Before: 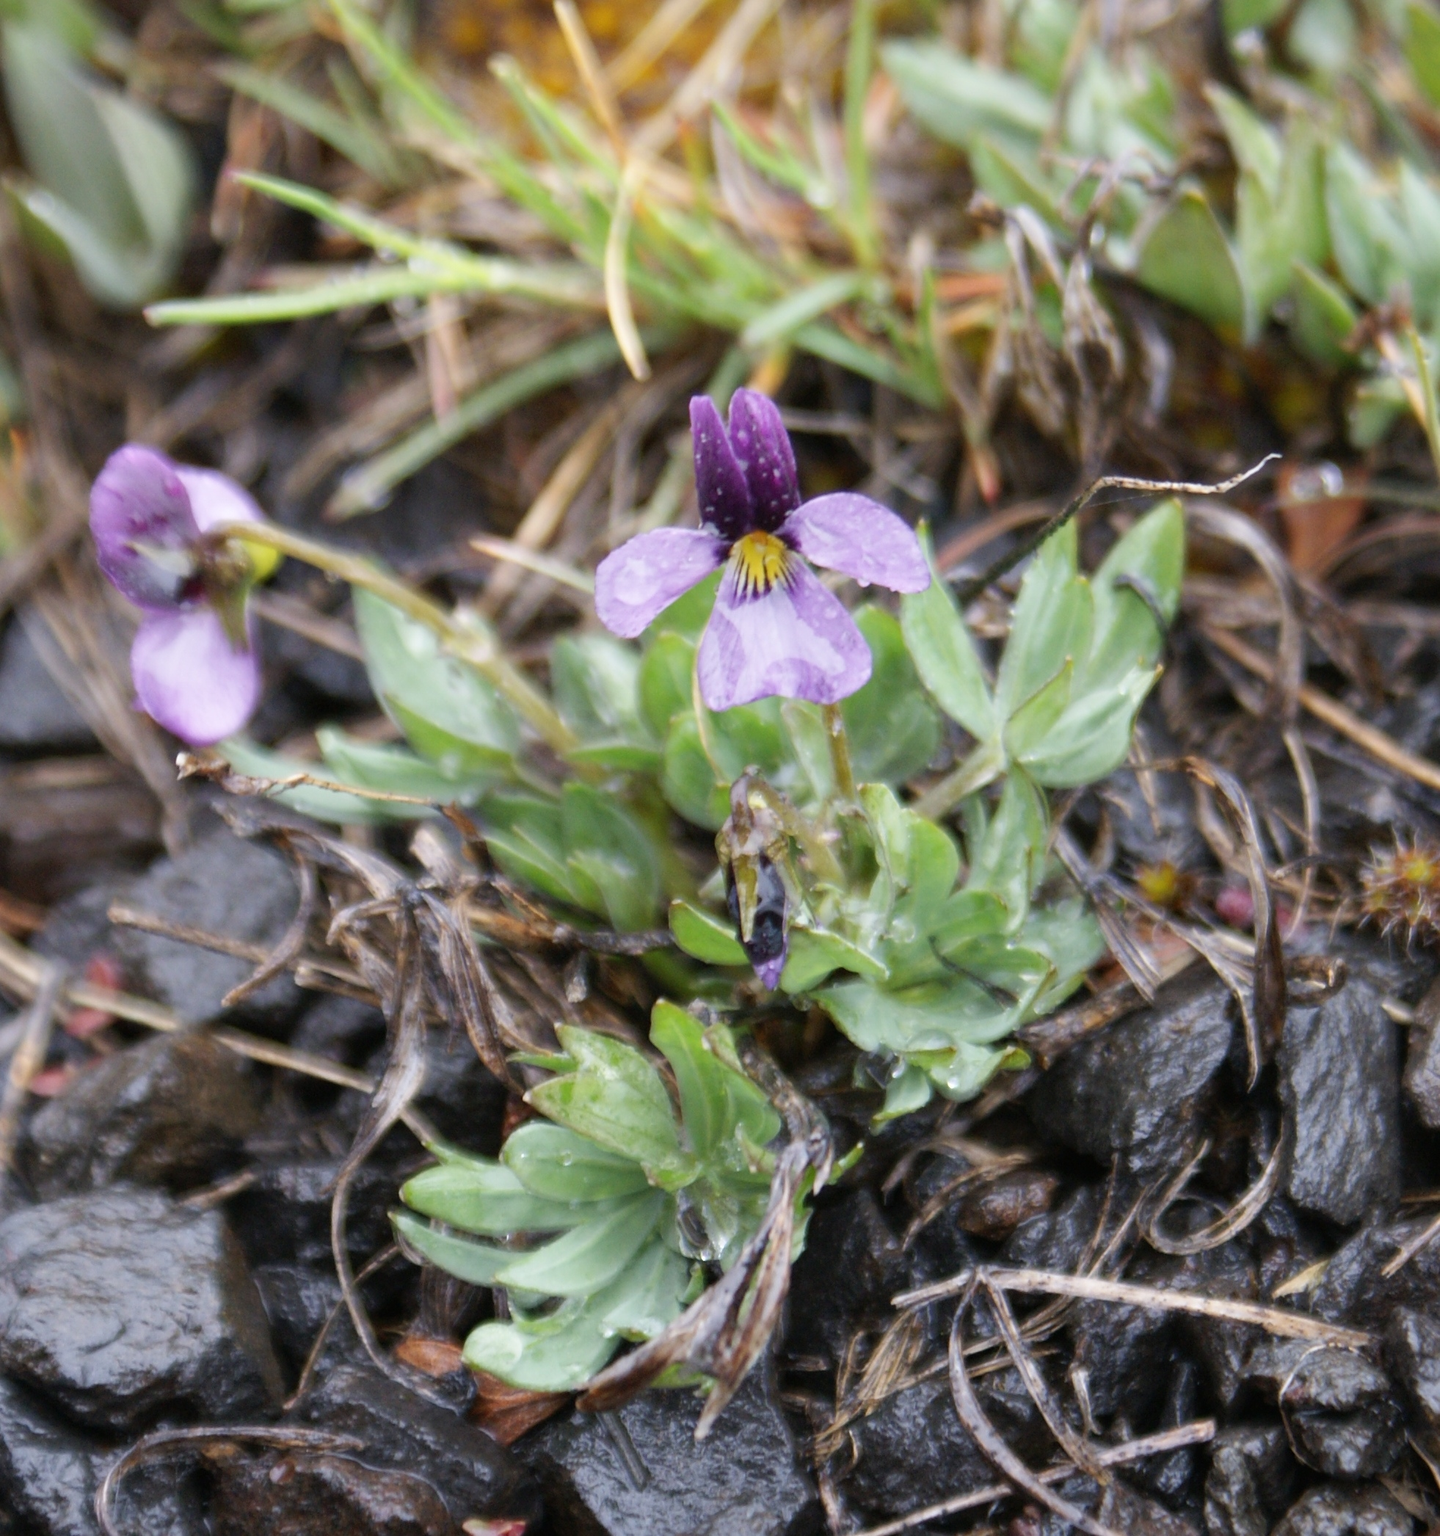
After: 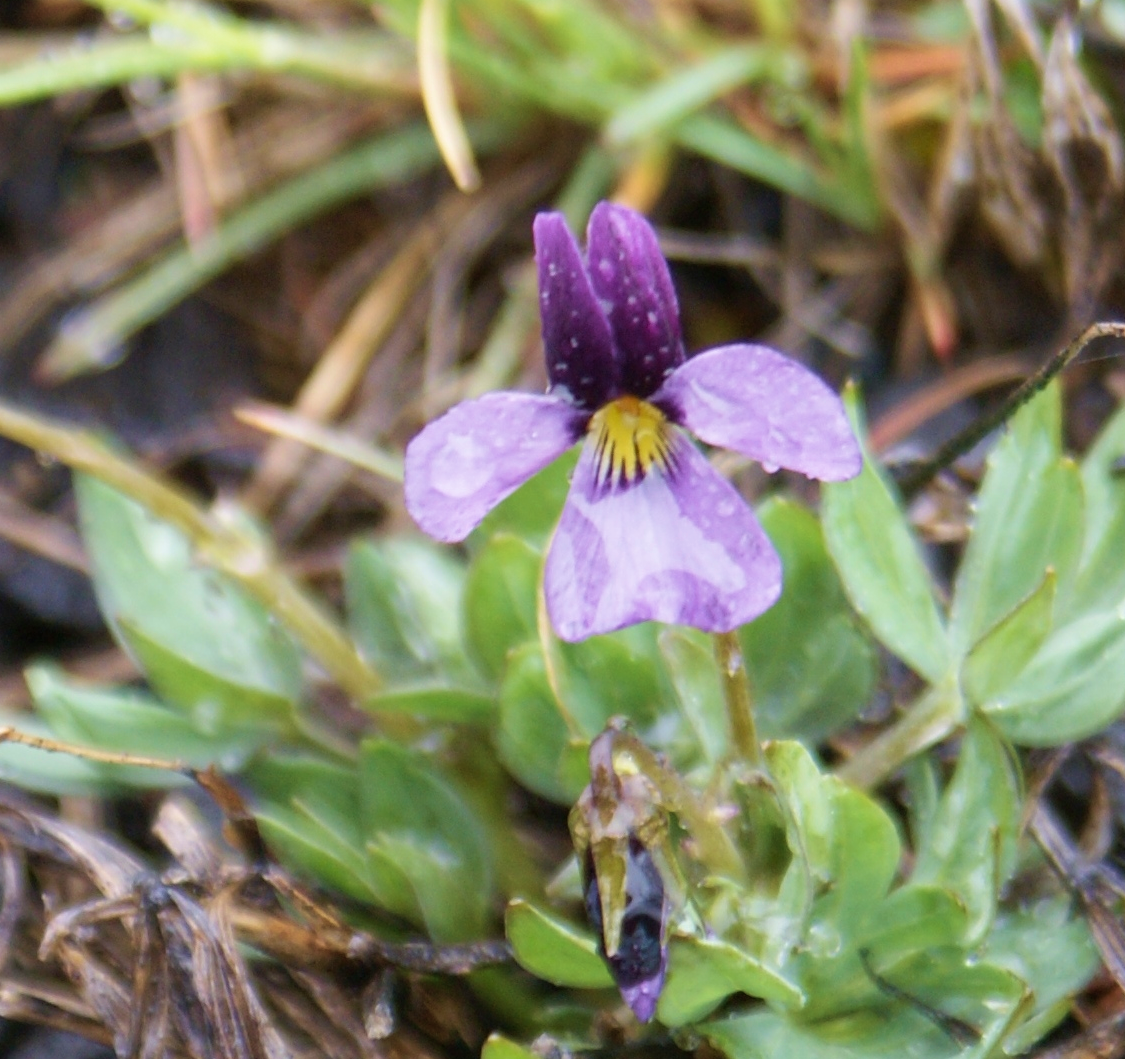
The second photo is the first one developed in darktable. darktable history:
crop: left 20.726%, top 15.649%, right 21.918%, bottom 33.725%
velvia: strength 36.08%
